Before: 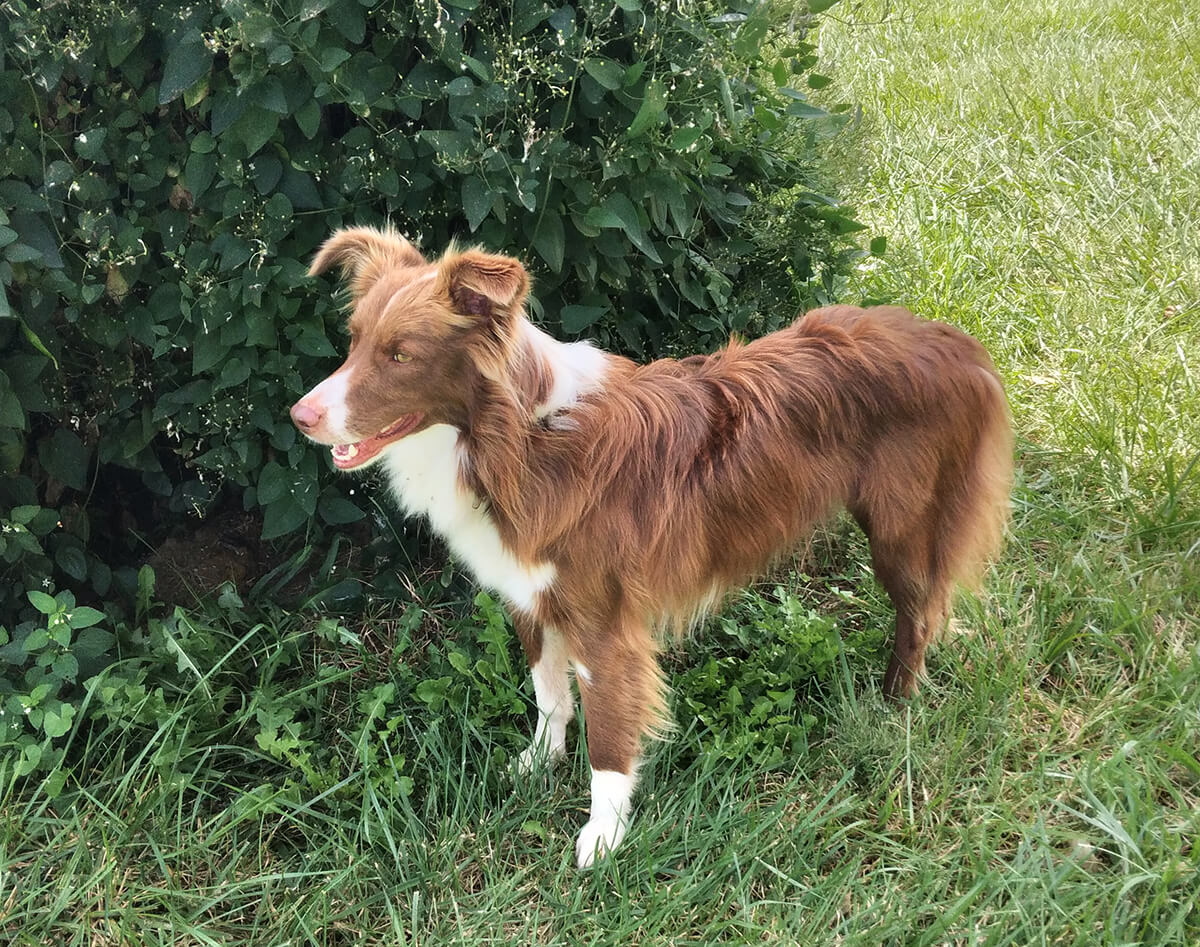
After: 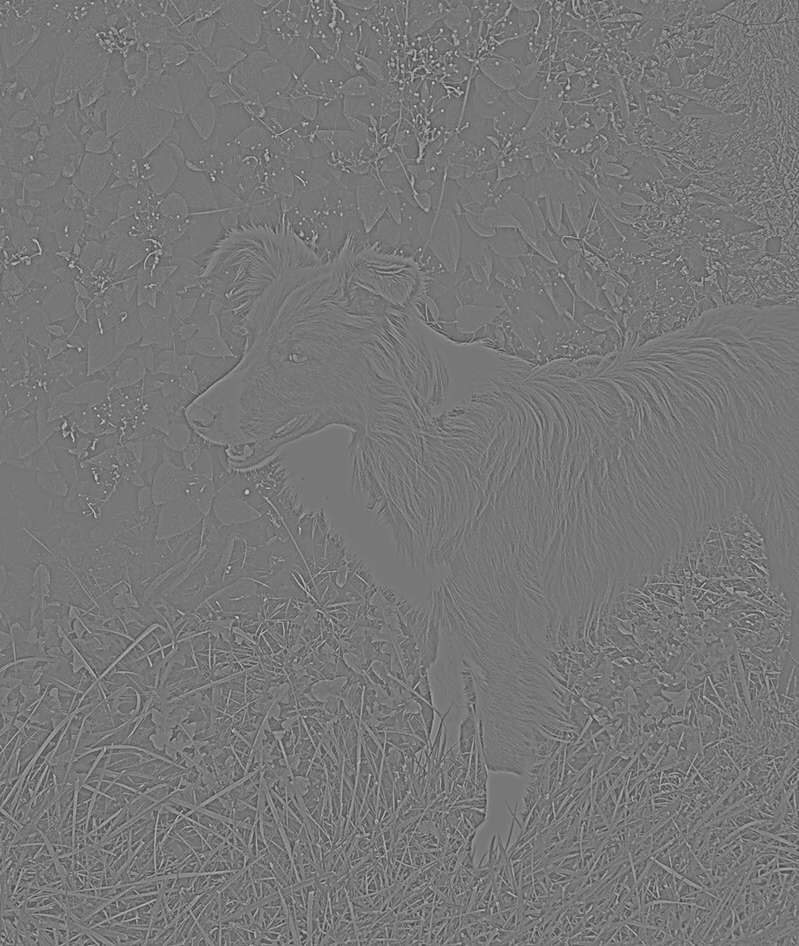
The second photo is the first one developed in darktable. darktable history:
contrast brightness saturation: contrast 0.28
crop and rotate: left 8.786%, right 24.548%
lowpass: radius 0.1, contrast 0.85, saturation 1.1, unbound 0
highpass: sharpness 9.84%, contrast boost 9.94%
